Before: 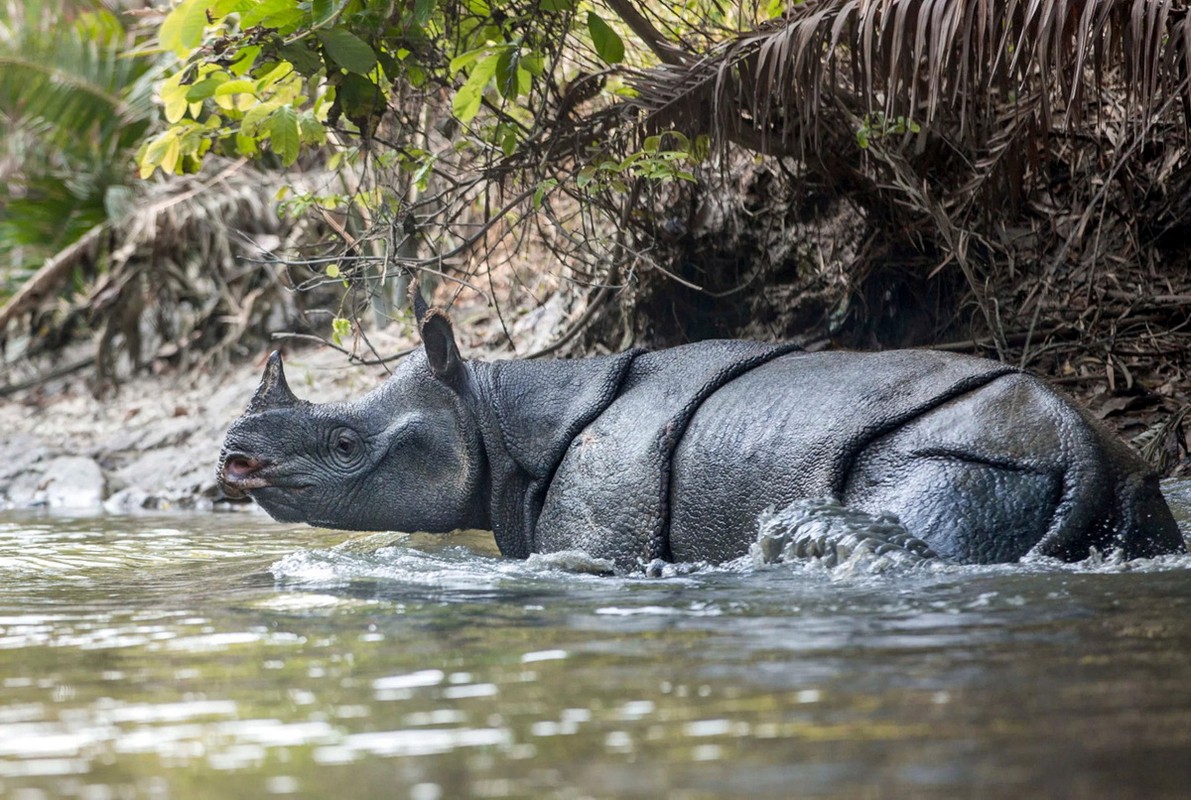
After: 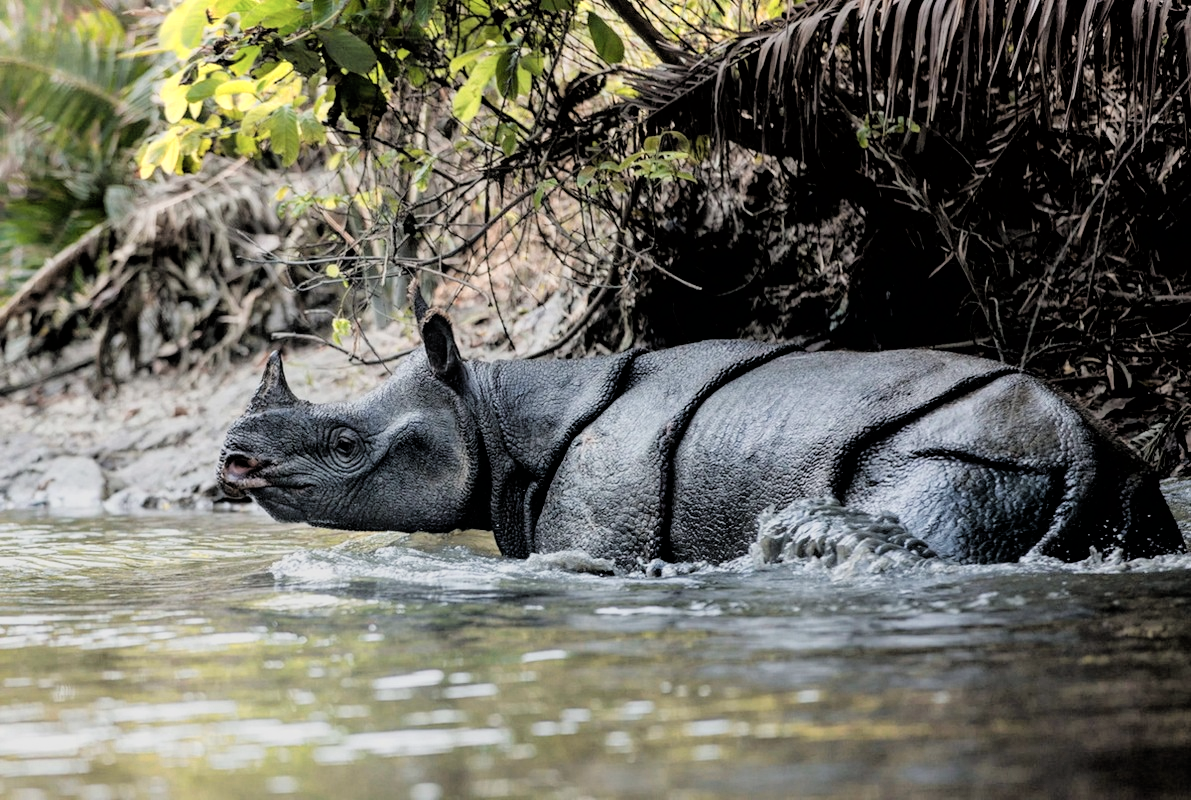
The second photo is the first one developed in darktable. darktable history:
exposure: exposure -0.01 EV, compensate exposure bias true, compensate highlight preservation false
color zones: curves: ch0 [(0.018, 0.548) (0.224, 0.64) (0.425, 0.447) (0.675, 0.575) (0.732, 0.579)]; ch1 [(0.066, 0.487) (0.25, 0.5) (0.404, 0.43) (0.75, 0.421) (0.956, 0.421)]; ch2 [(0.044, 0.561) (0.215, 0.465) (0.399, 0.544) (0.465, 0.548) (0.614, 0.447) (0.724, 0.43) (0.882, 0.623) (0.956, 0.632)]
filmic rgb: black relative exposure -3.27 EV, white relative exposure 3.45 EV, hardness 2.37, contrast 1.104
